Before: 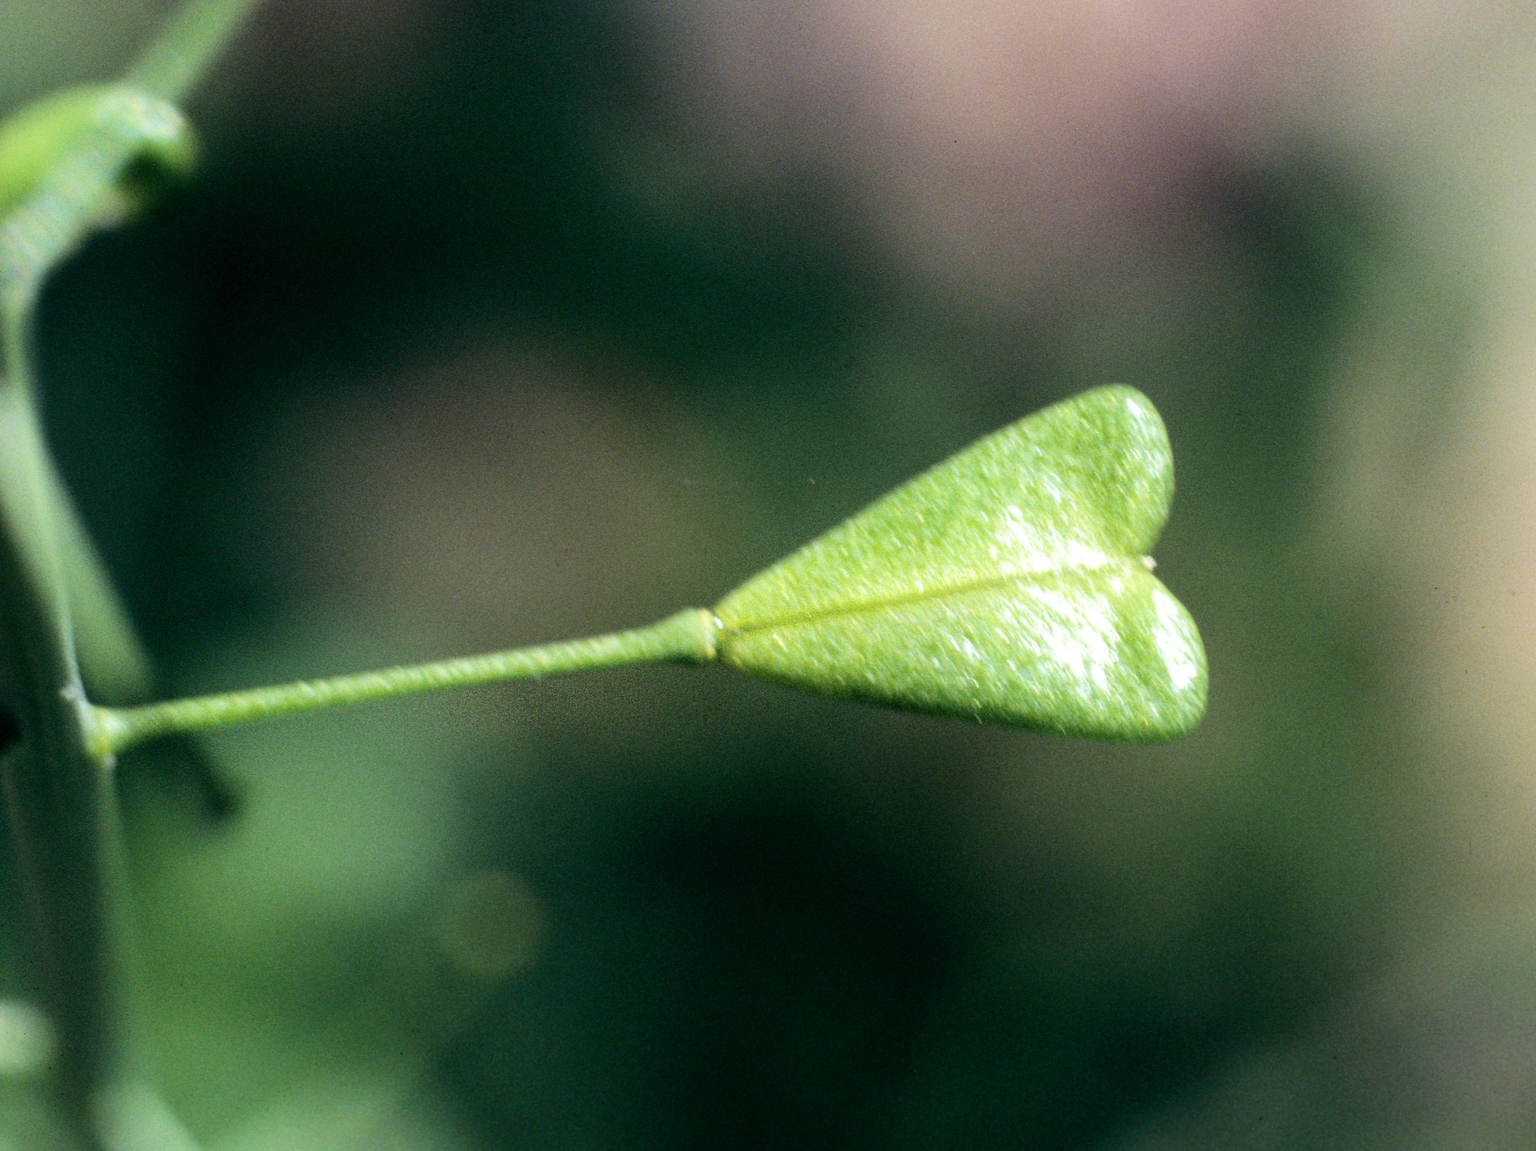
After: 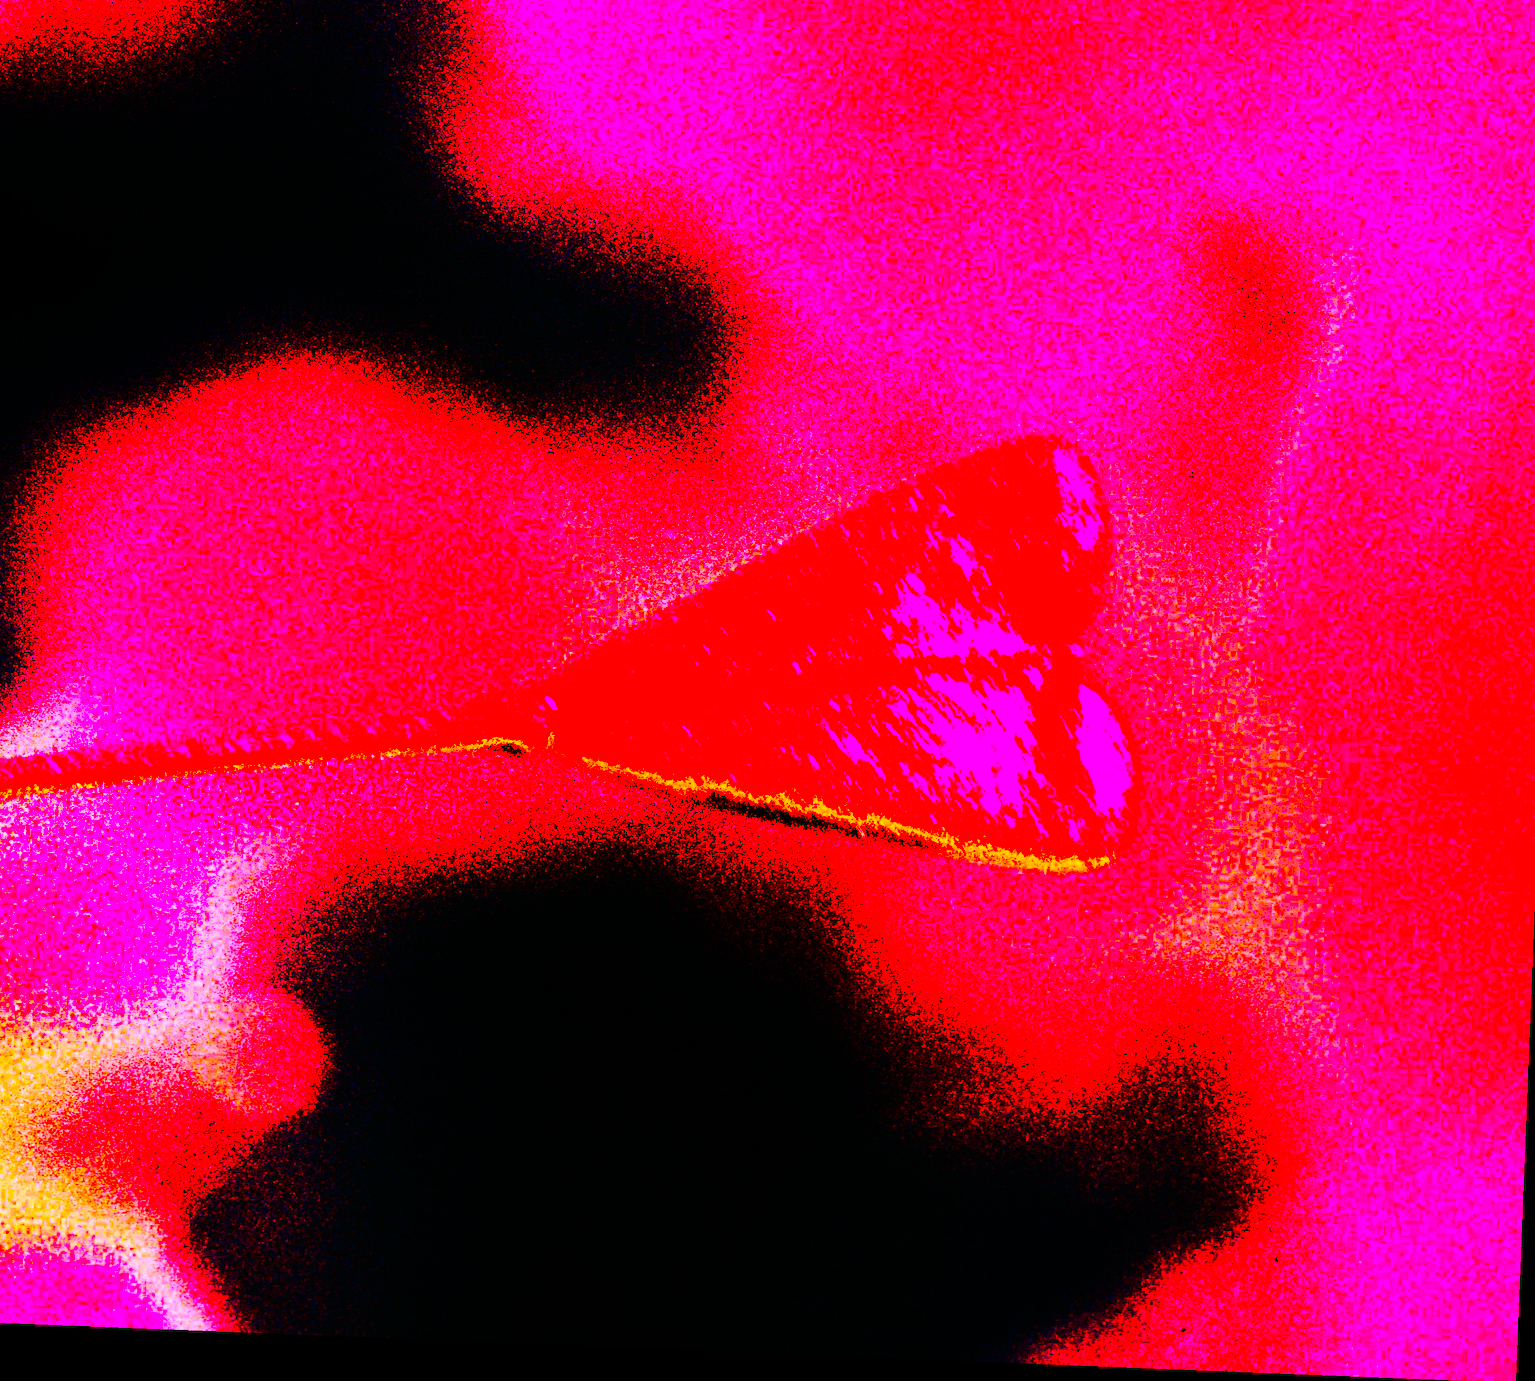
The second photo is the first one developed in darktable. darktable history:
tone curve: curves: ch0 [(0, 0) (0.003, 0) (0.011, 0.001) (0.025, 0.003) (0.044, 0.003) (0.069, 0.006) (0.1, 0.009) (0.136, 0.014) (0.177, 0.029) (0.224, 0.061) (0.277, 0.127) (0.335, 0.218) (0.399, 0.38) (0.468, 0.588) (0.543, 0.809) (0.623, 0.947) (0.709, 0.987) (0.801, 0.99) (0.898, 0.99) (1, 1)], preserve colors none
rotate and perspective: rotation 2.27°, automatic cropping off
white balance: red 4.26, blue 1.802
tone equalizer: -8 EV -0.75 EV, -7 EV -0.7 EV, -6 EV -0.6 EV, -5 EV -0.4 EV, -3 EV 0.4 EV, -2 EV 0.6 EV, -1 EV 0.7 EV, +0 EV 0.75 EV, edges refinement/feathering 500, mask exposure compensation -1.57 EV, preserve details no
vibrance: on, module defaults
crop and rotate: left 17.959%, top 5.771%, right 1.742%
contrast brightness saturation: contrast 0.26, brightness 0.02, saturation 0.87
